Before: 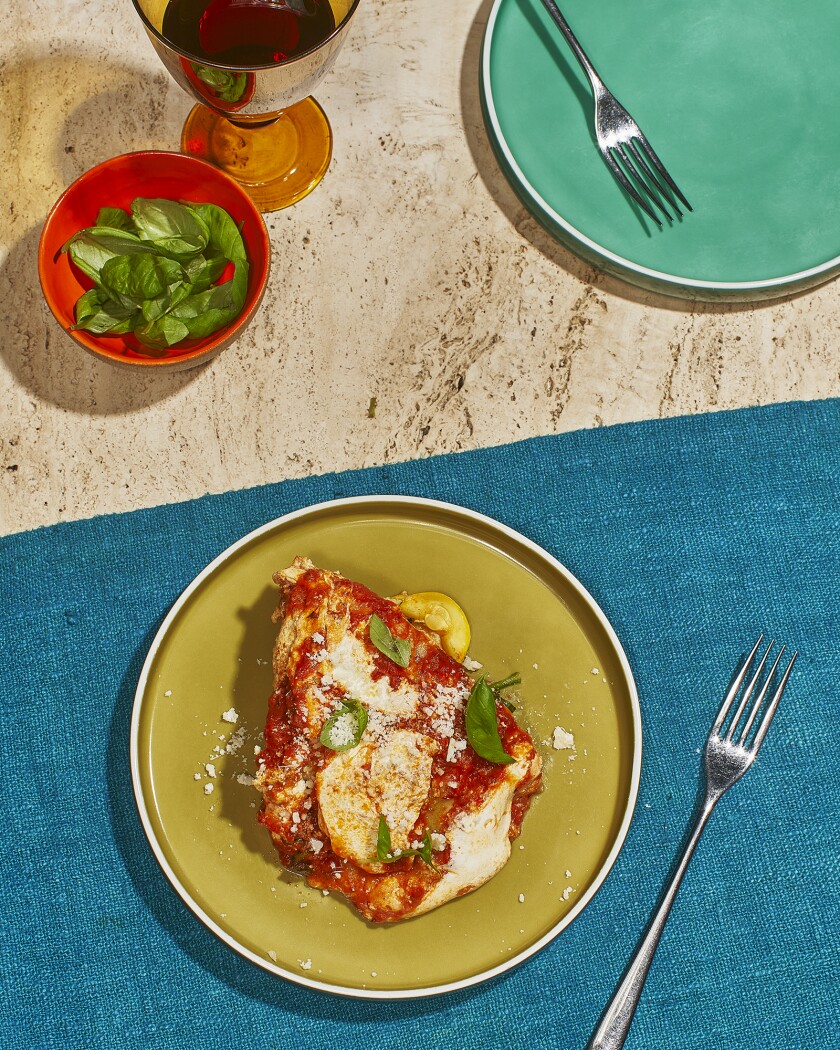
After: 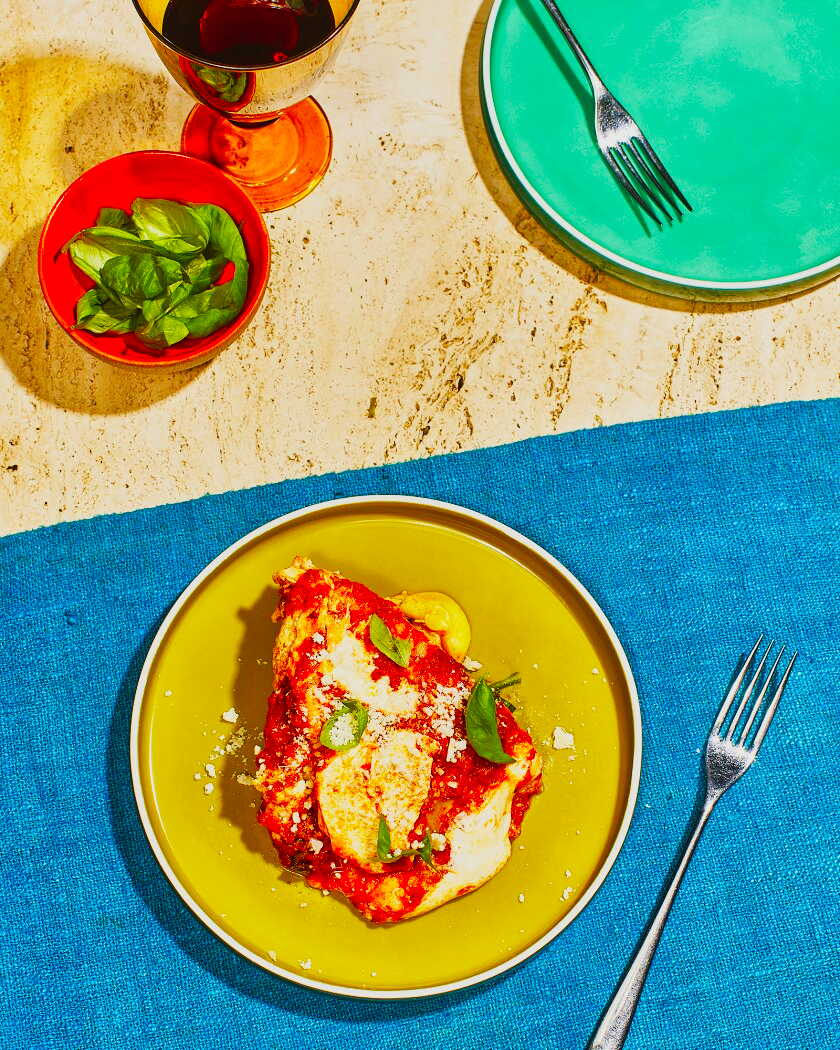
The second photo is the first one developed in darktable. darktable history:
contrast brightness saturation: contrast 0.07, brightness 0.18, saturation 0.4
velvia: strength 32%, mid-tones bias 0.2
sigmoid: contrast 1.69, skew -0.23, preserve hue 0%, red attenuation 0.1, red rotation 0.035, green attenuation 0.1, green rotation -0.017, blue attenuation 0.15, blue rotation -0.052, base primaries Rec2020
